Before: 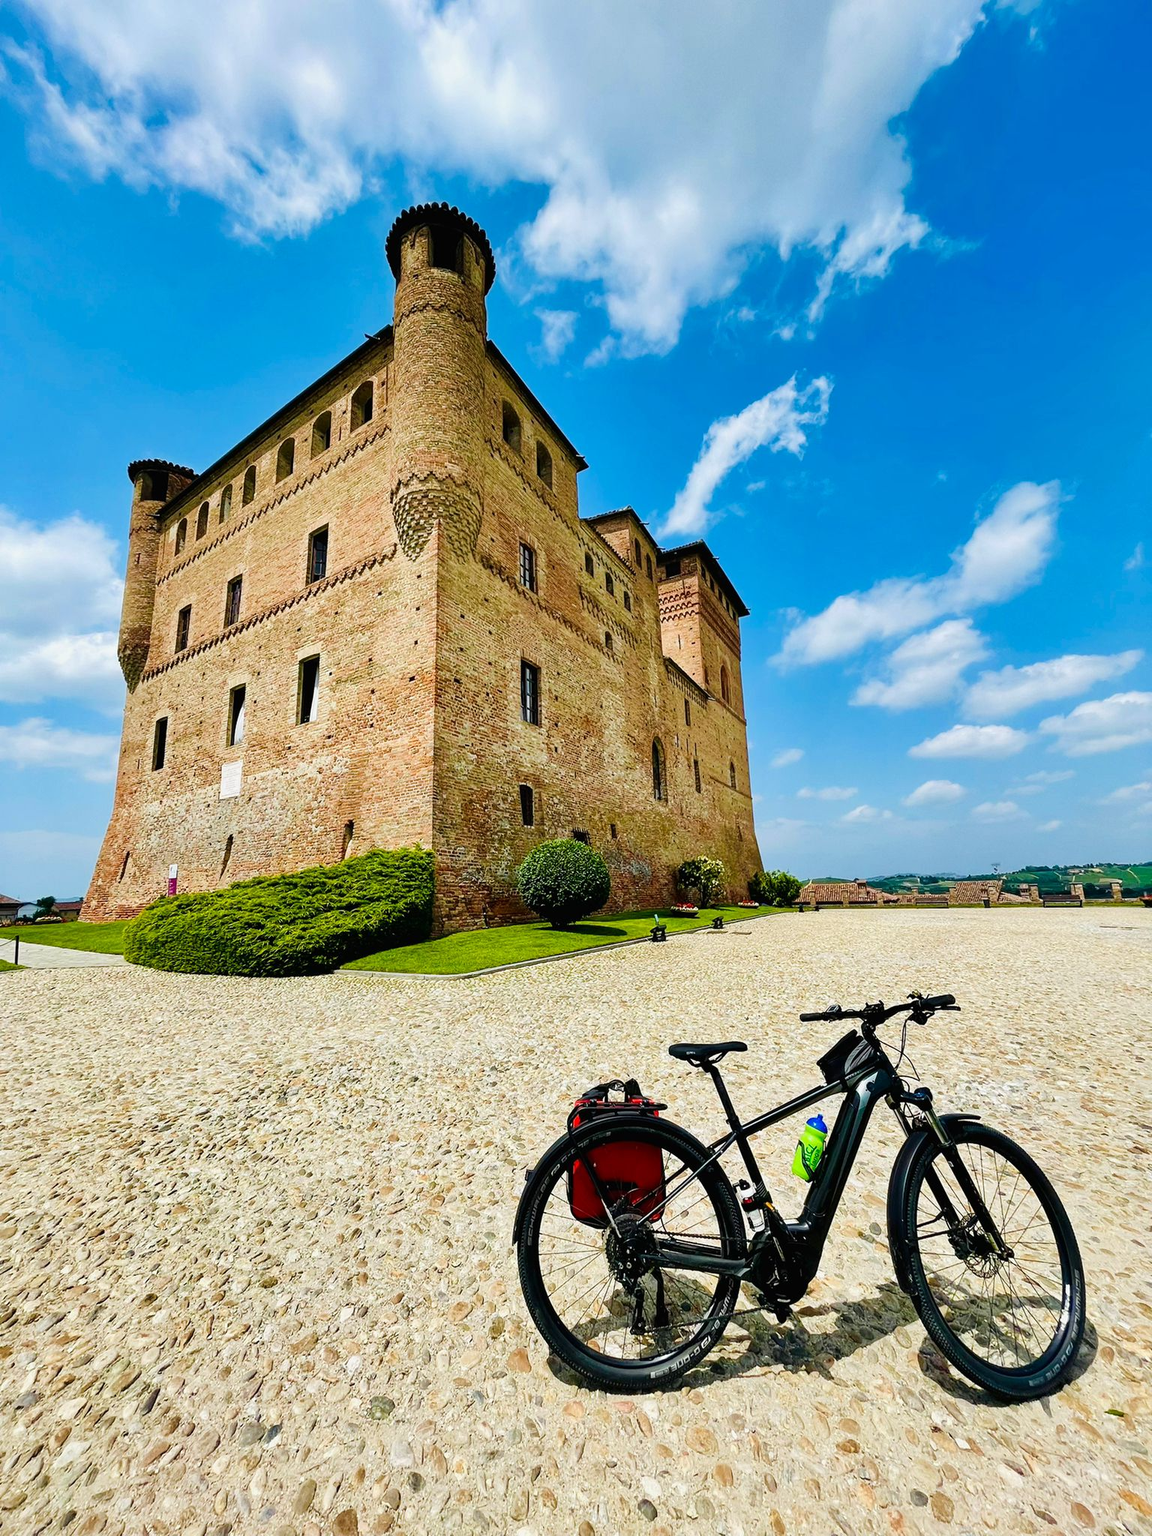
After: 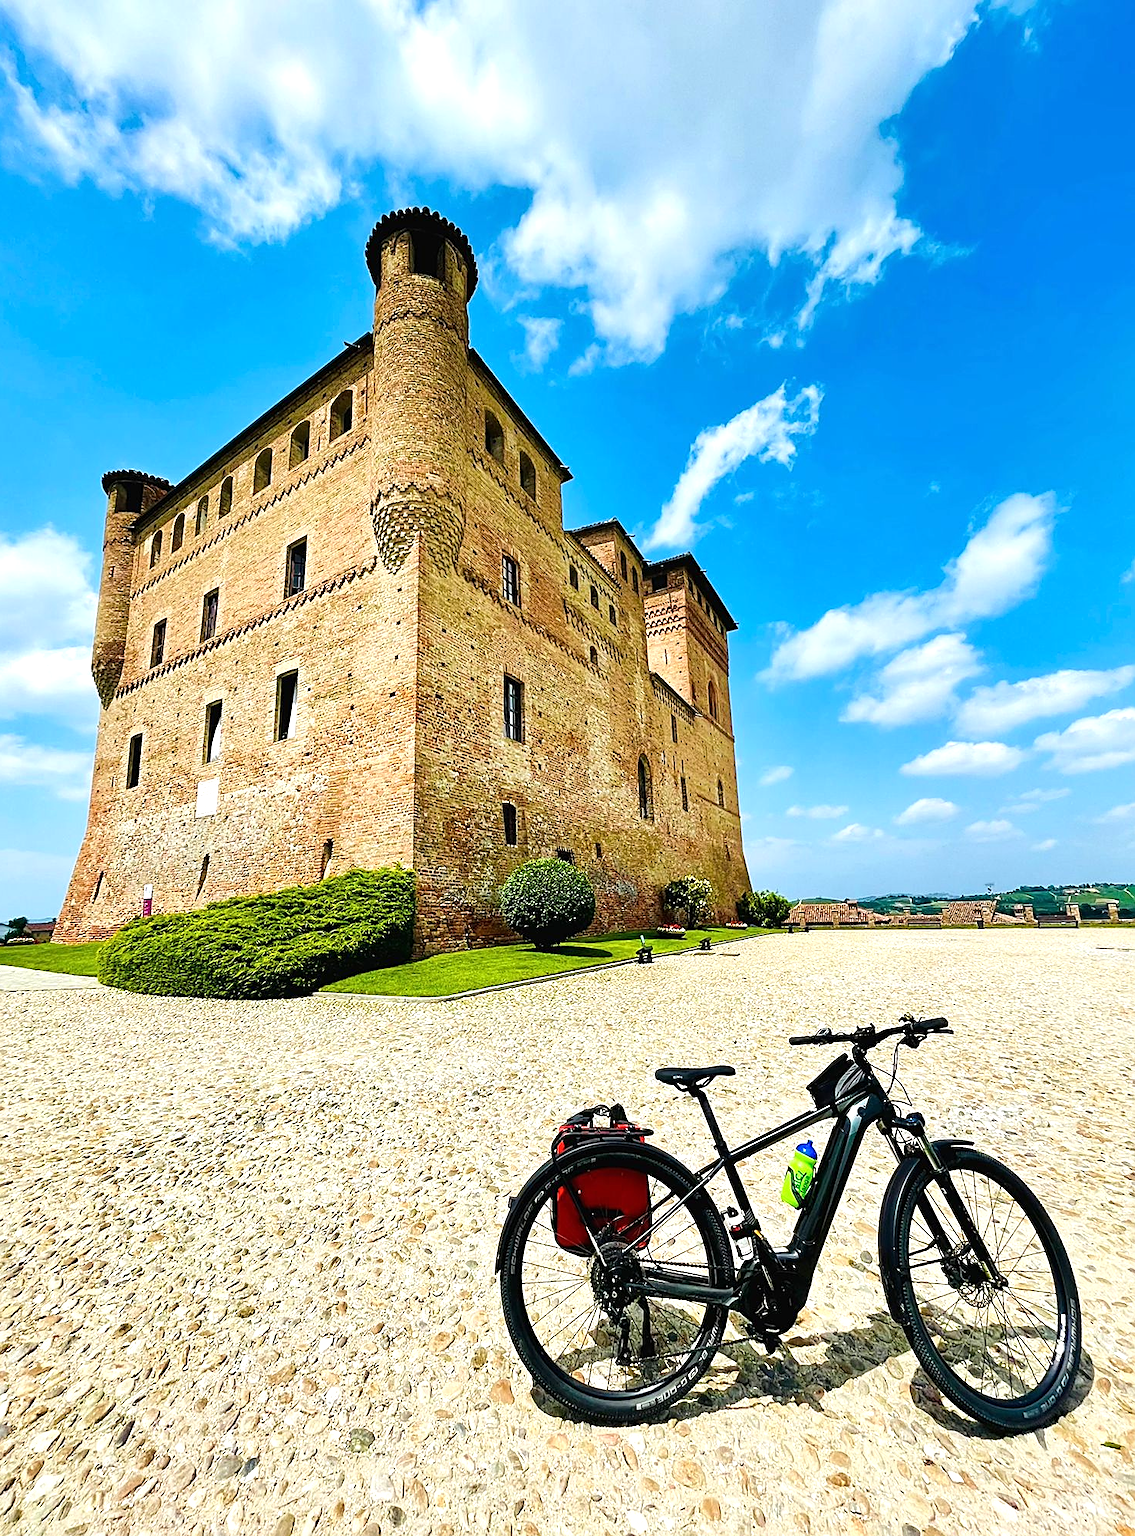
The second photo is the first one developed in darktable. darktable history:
exposure: black level correction 0, exposure 0.5 EV, compensate exposure bias true, compensate highlight preservation false
sharpen: on, module defaults
crop and rotate: left 2.536%, right 1.107%, bottom 2.246%
